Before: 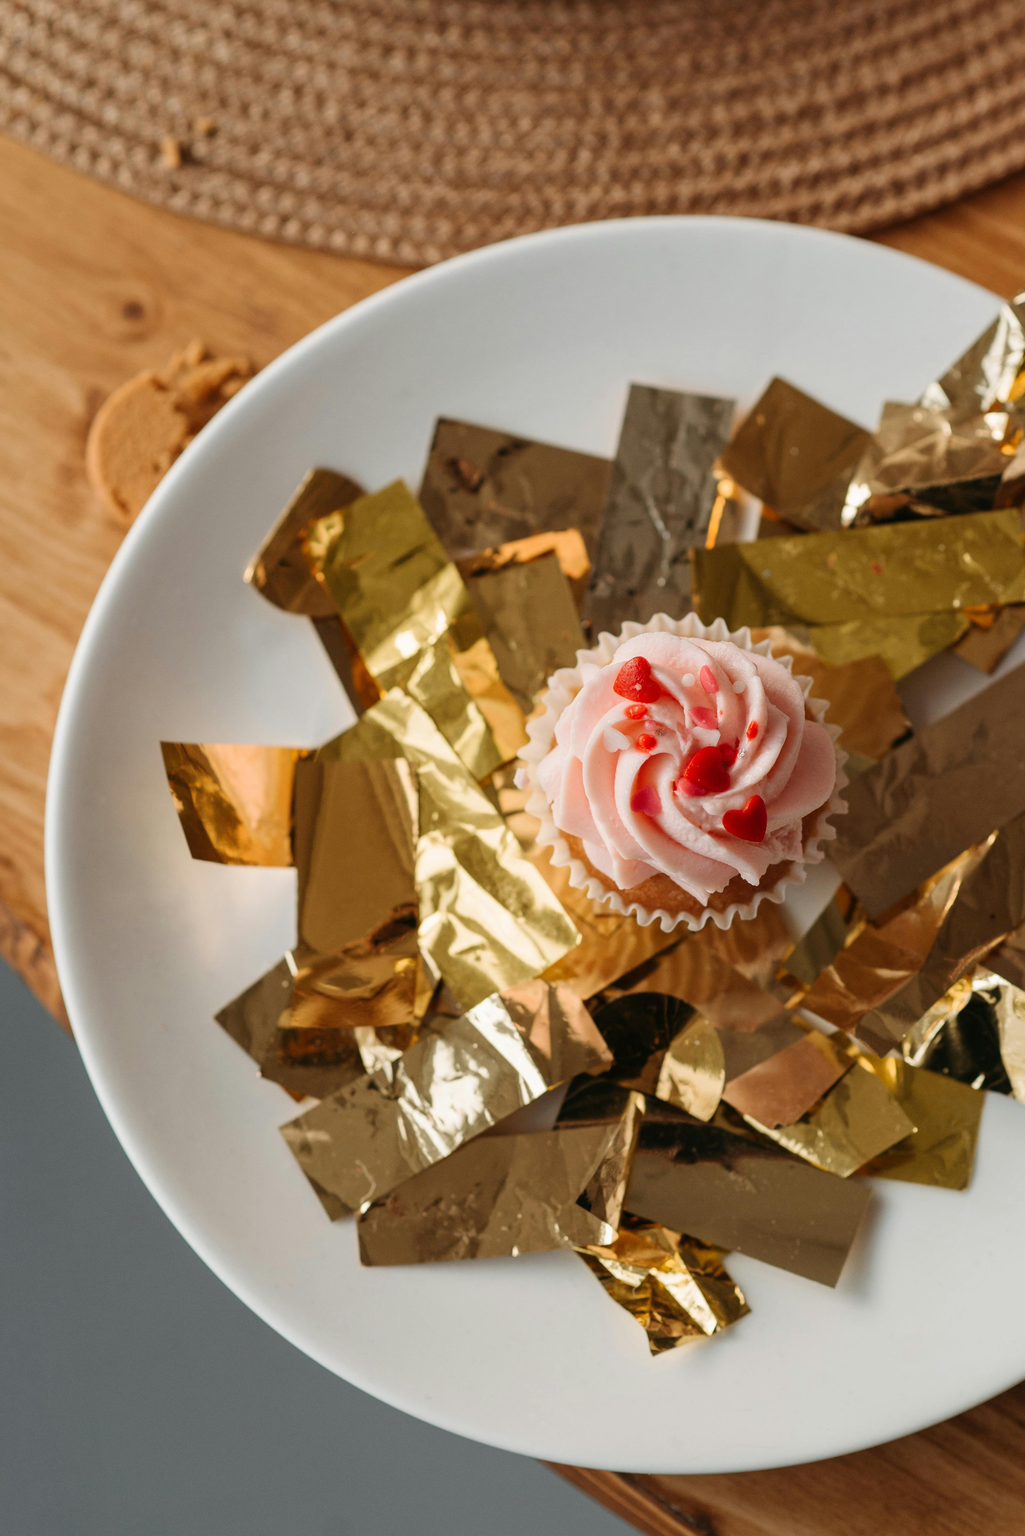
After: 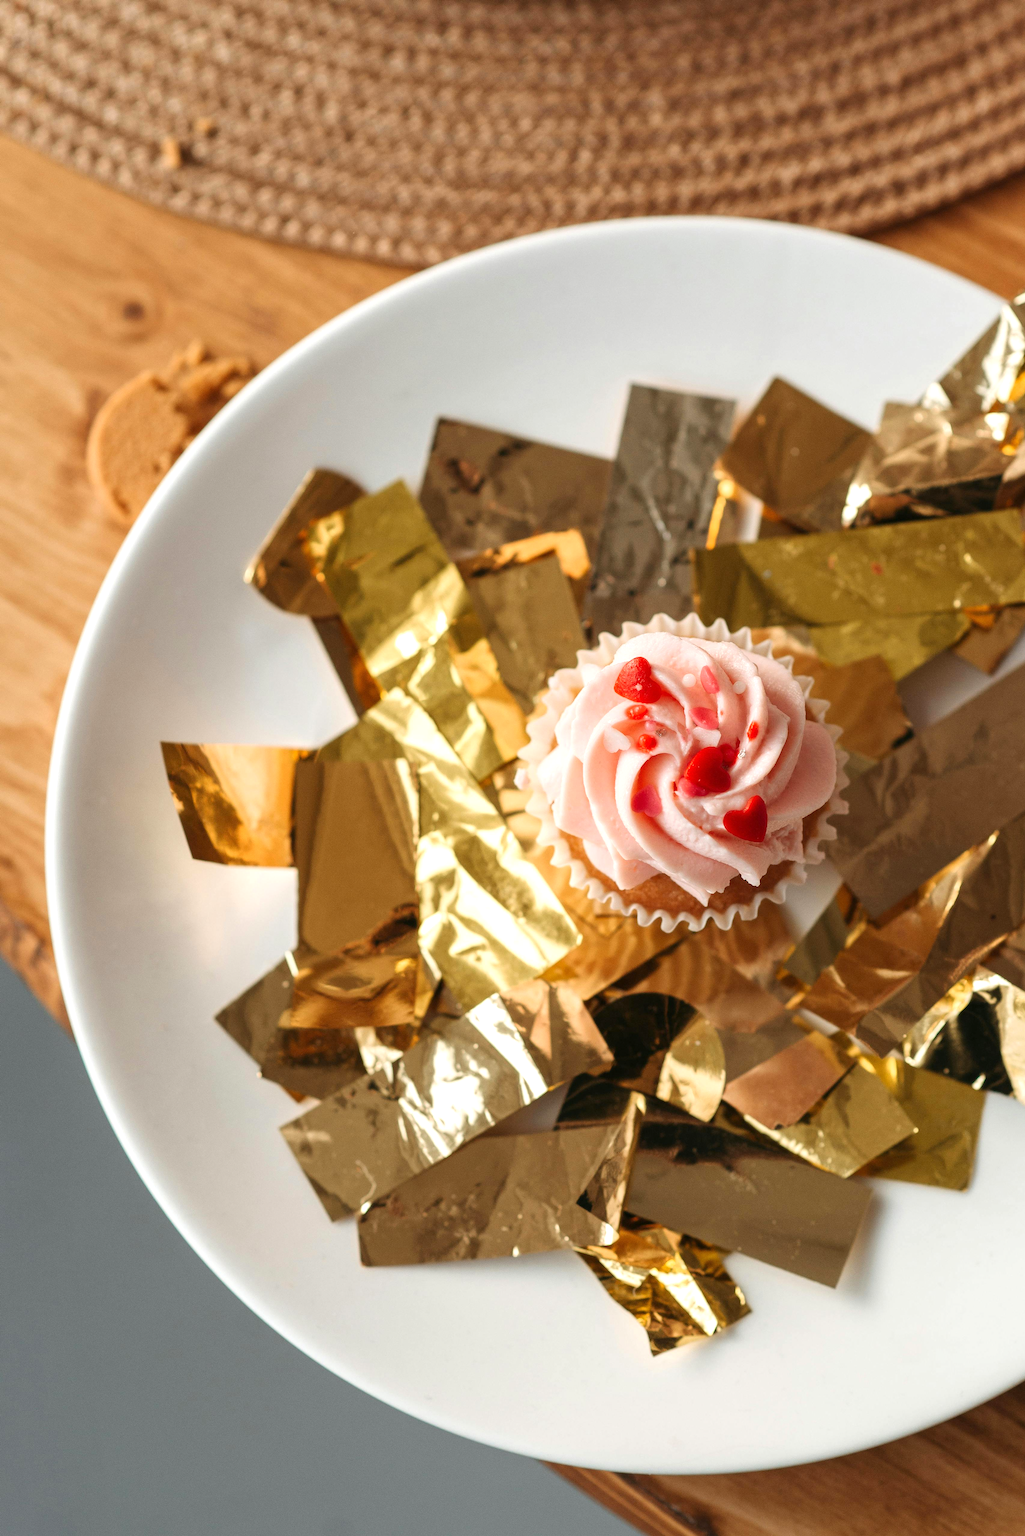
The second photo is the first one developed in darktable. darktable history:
exposure: exposure 0.482 EV, compensate highlight preservation false
